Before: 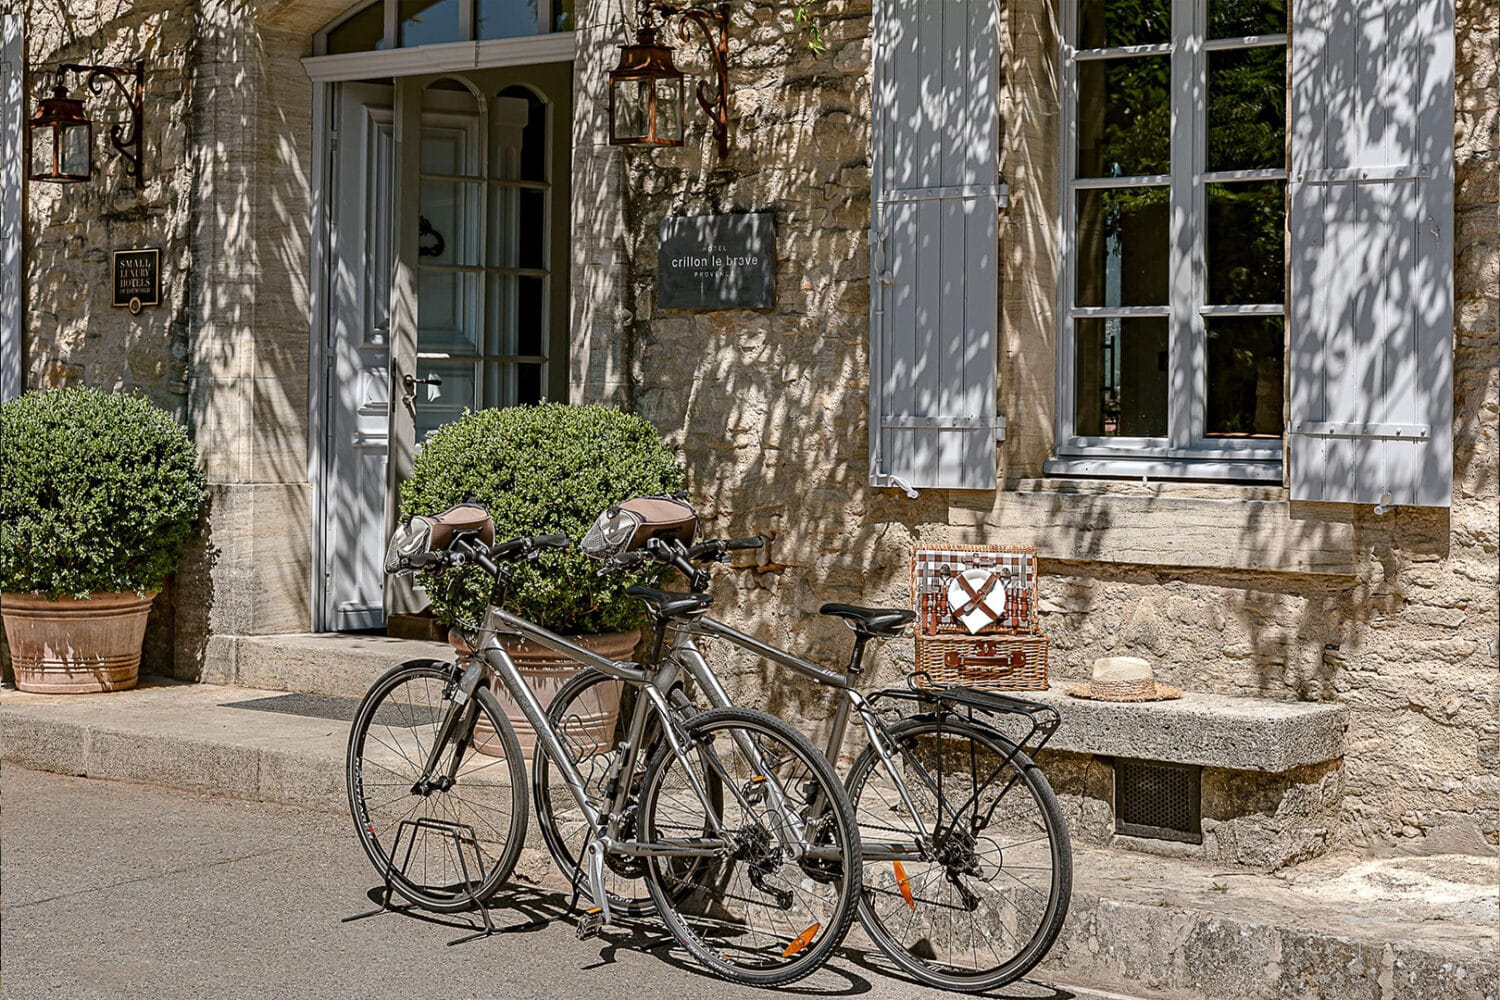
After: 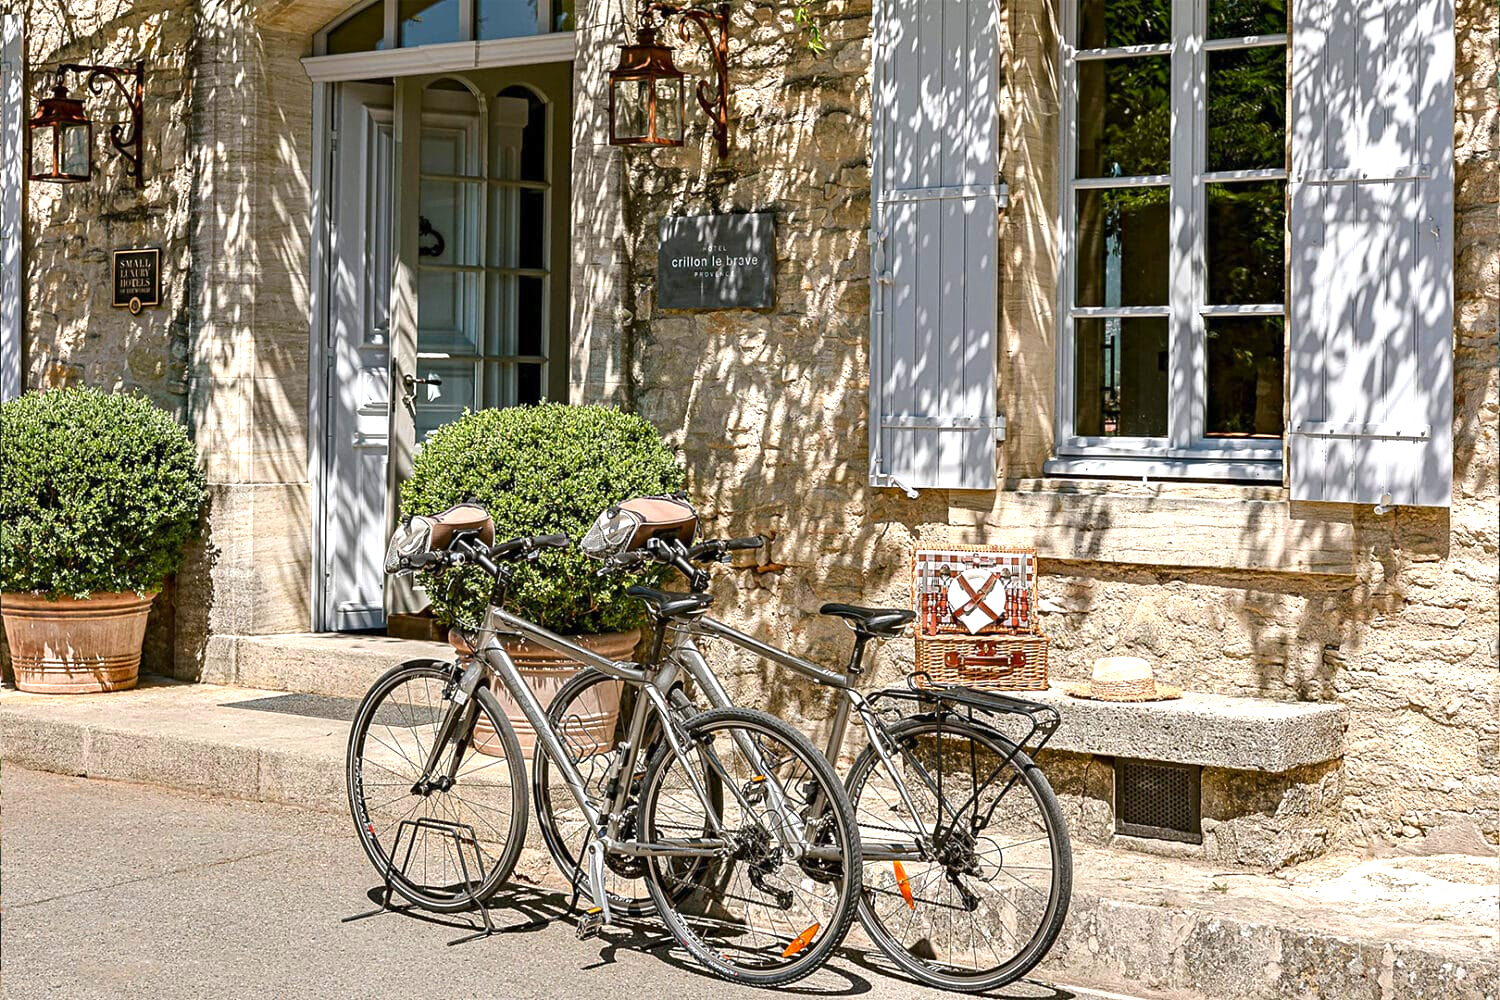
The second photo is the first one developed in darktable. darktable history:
exposure: exposure 0.781 EV, compensate highlight preservation false
contrast brightness saturation: contrast 0.04, saturation 0.16
